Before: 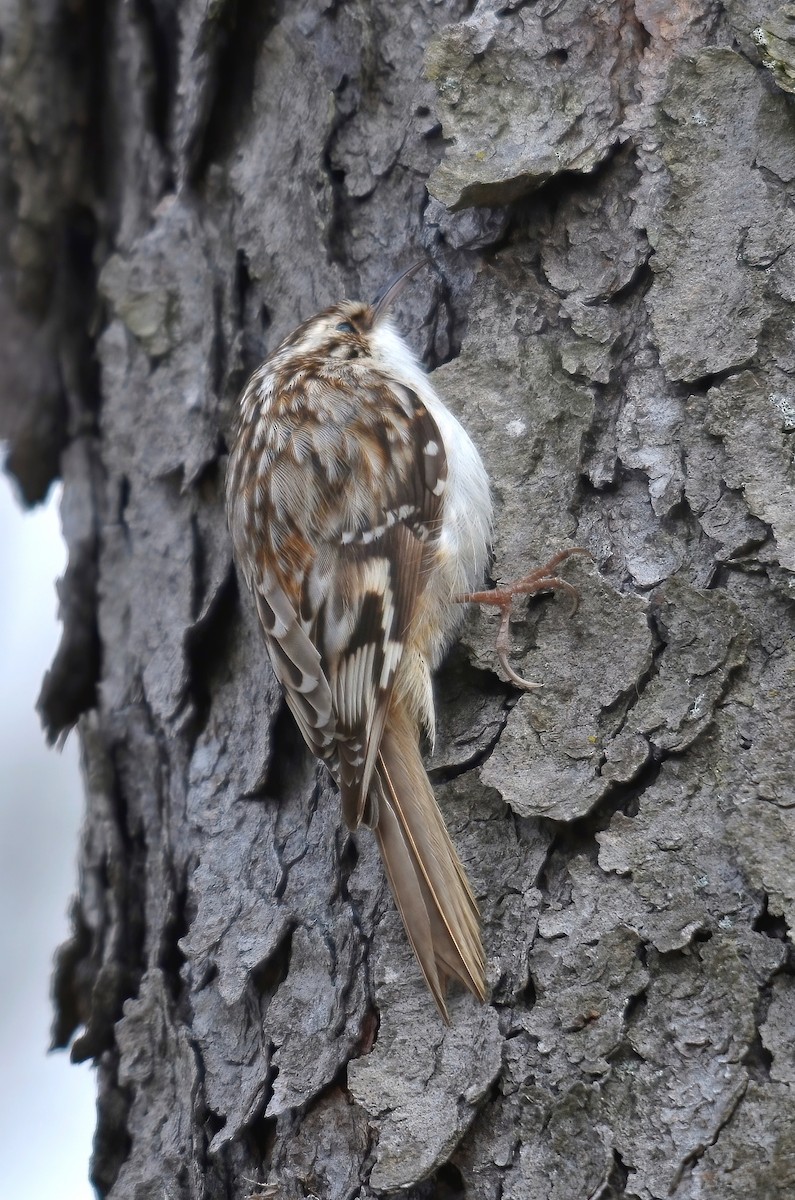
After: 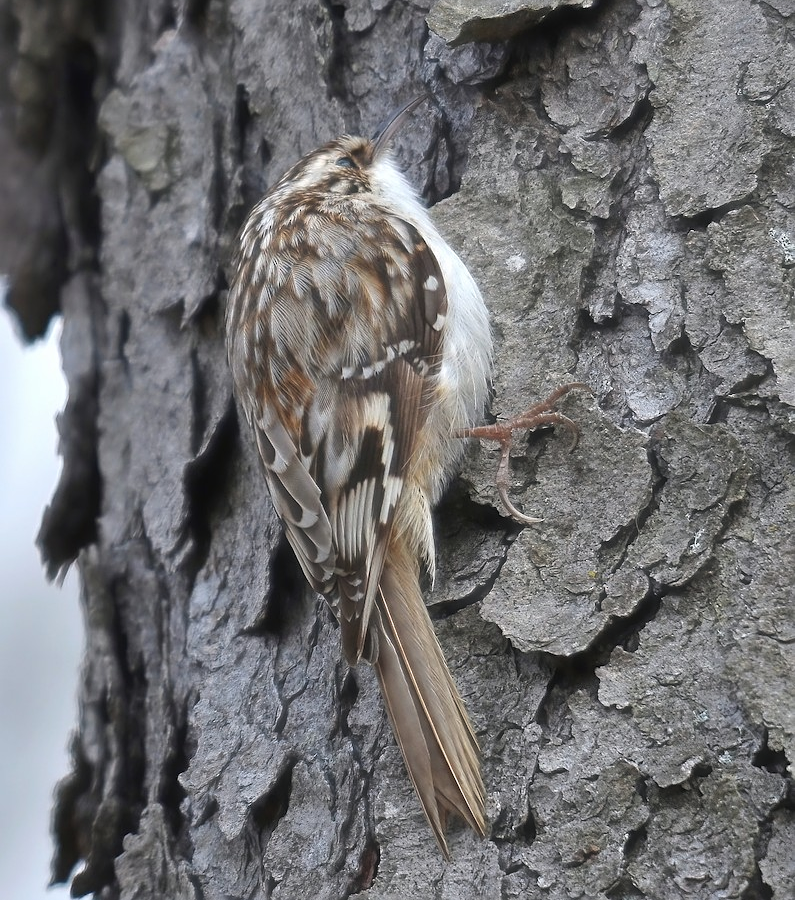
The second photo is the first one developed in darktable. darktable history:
crop: top 13.819%, bottom 11.169%
sharpen: on, module defaults
haze removal: strength -0.1, adaptive false
